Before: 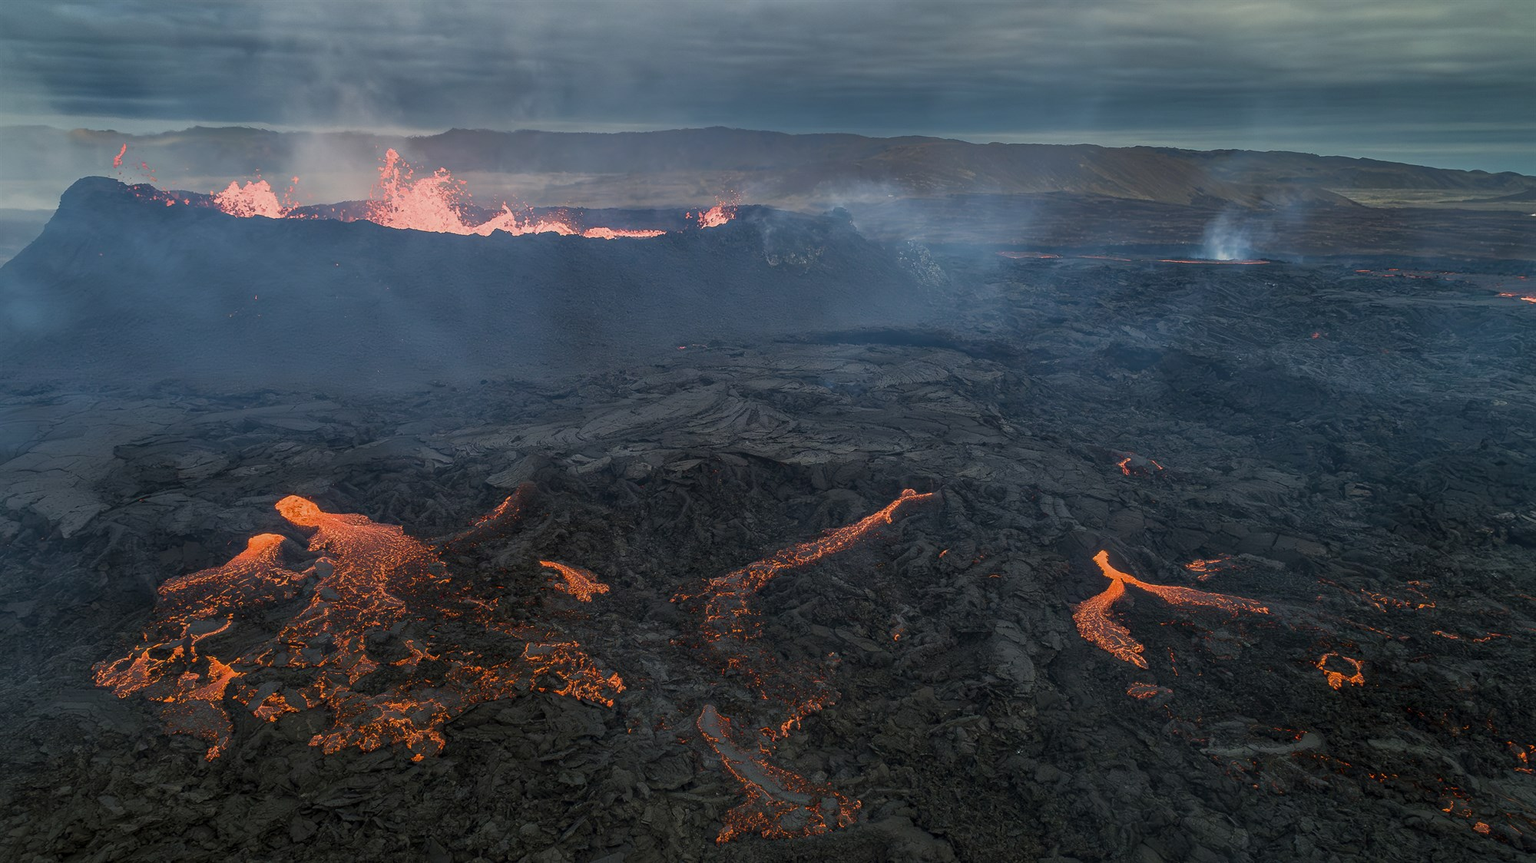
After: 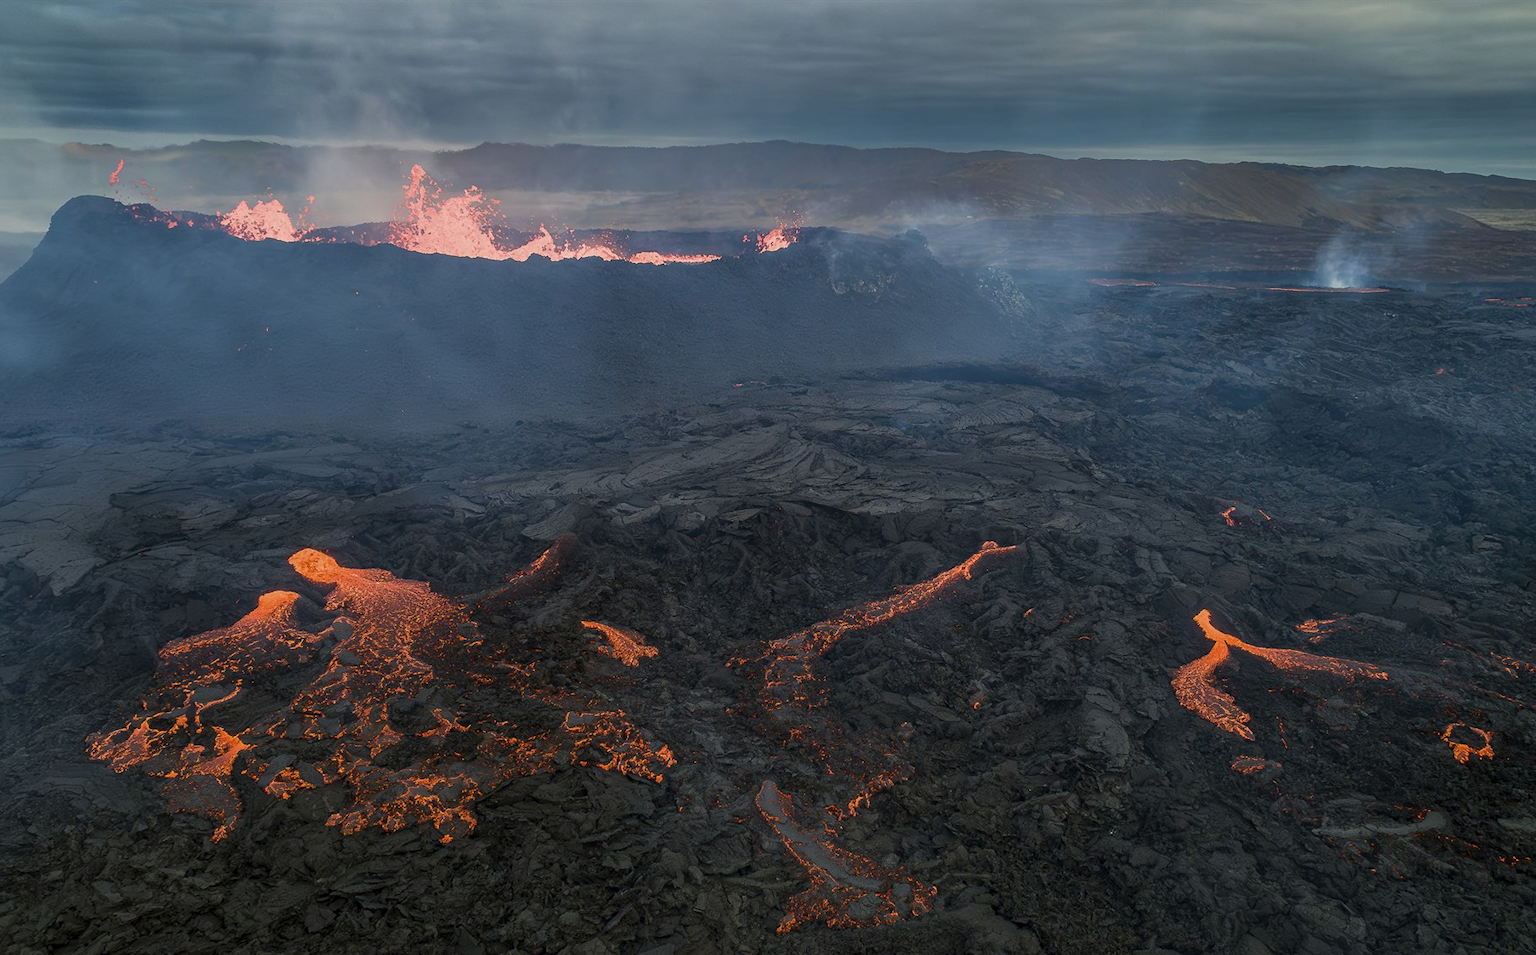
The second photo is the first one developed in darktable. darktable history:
crop and rotate: left 0.981%, right 8.636%
